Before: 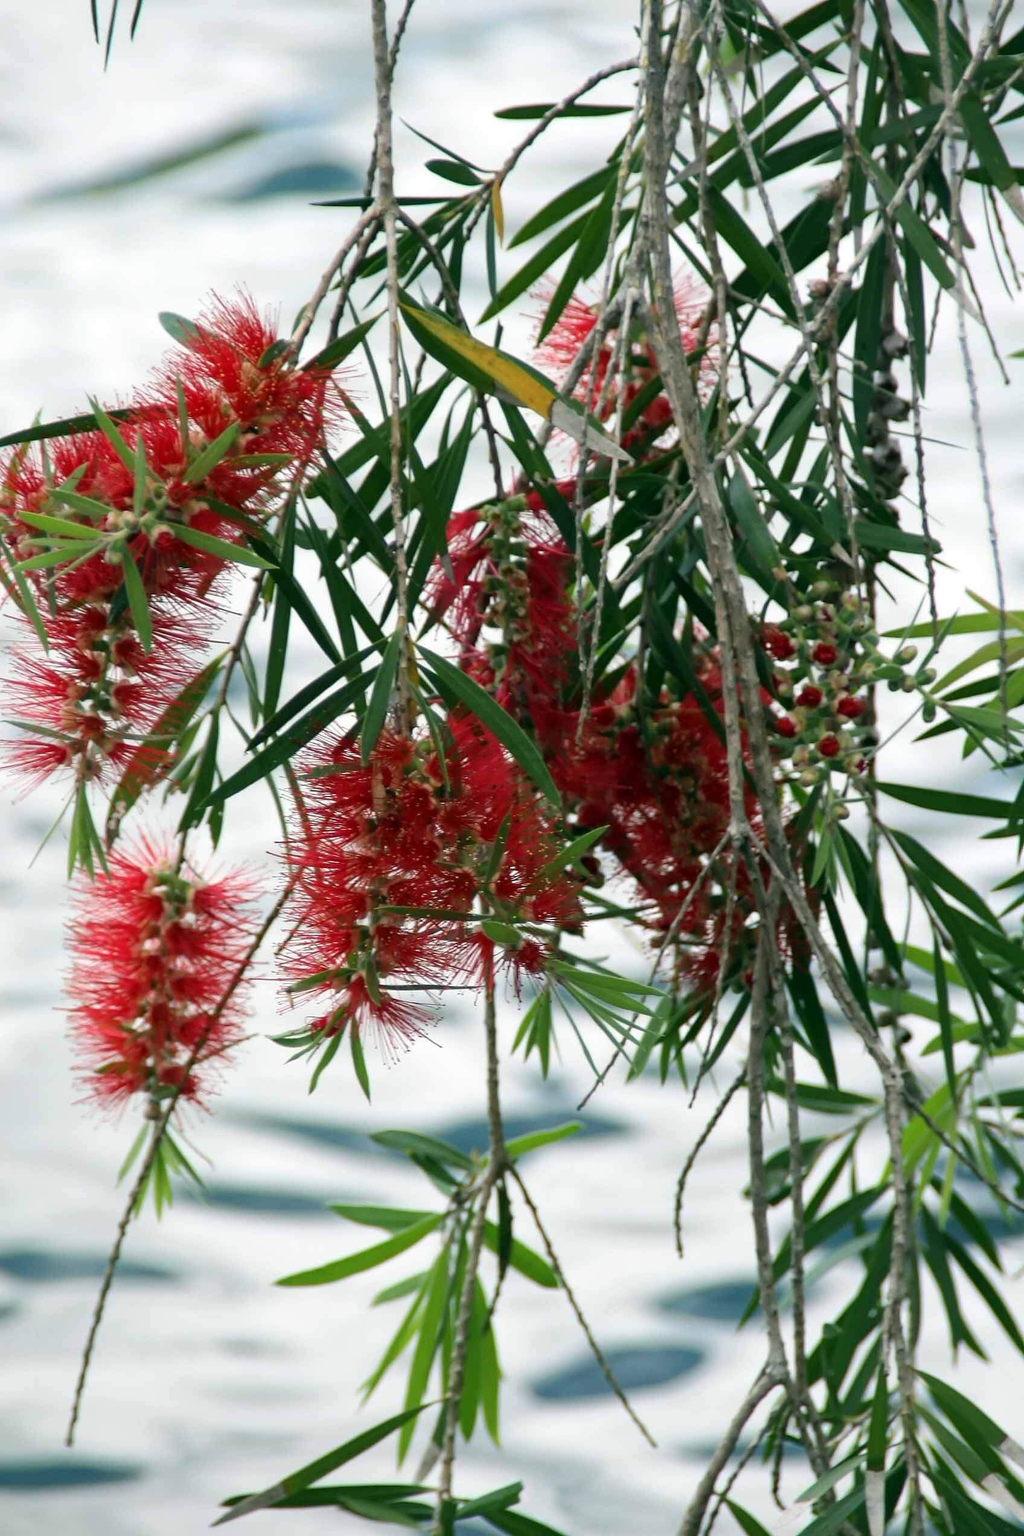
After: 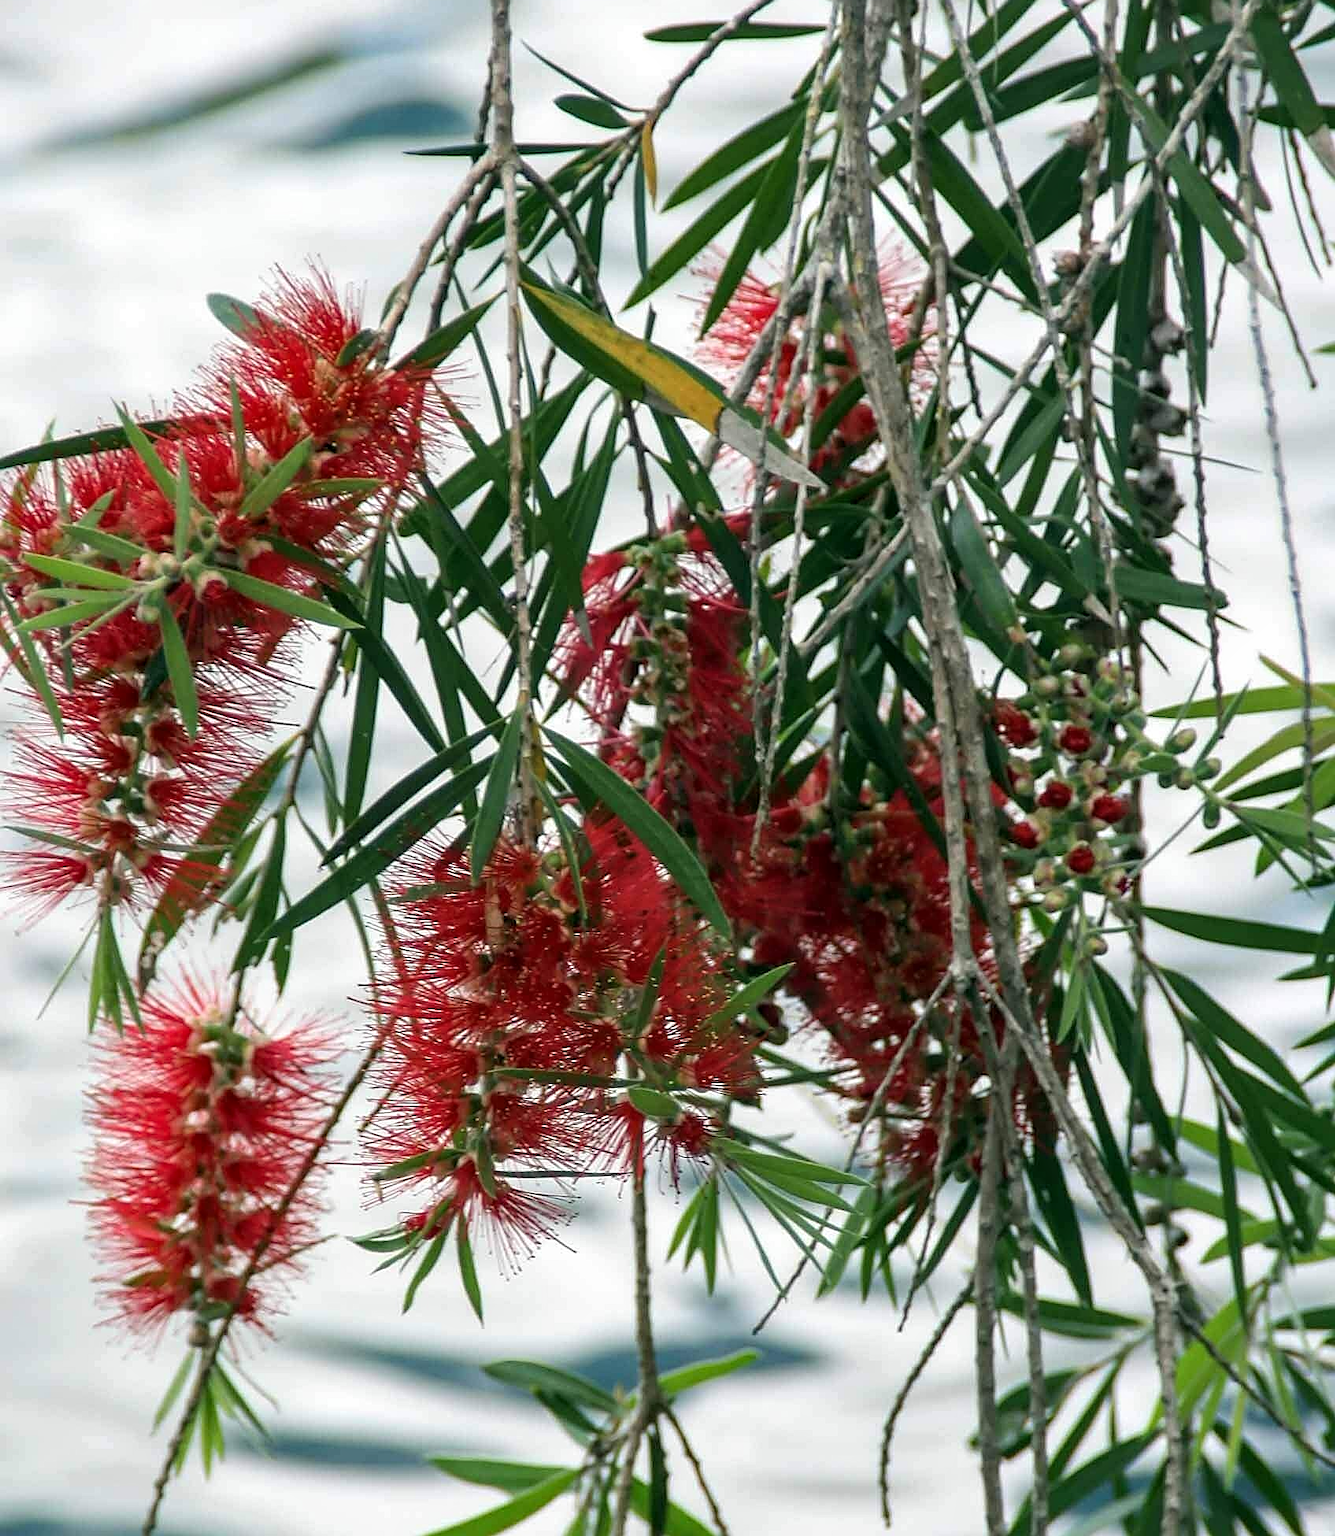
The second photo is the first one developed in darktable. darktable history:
local contrast: on, module defaults
crop: top 5.667%, bottom 17.637%
sharpen: on, module defaults
